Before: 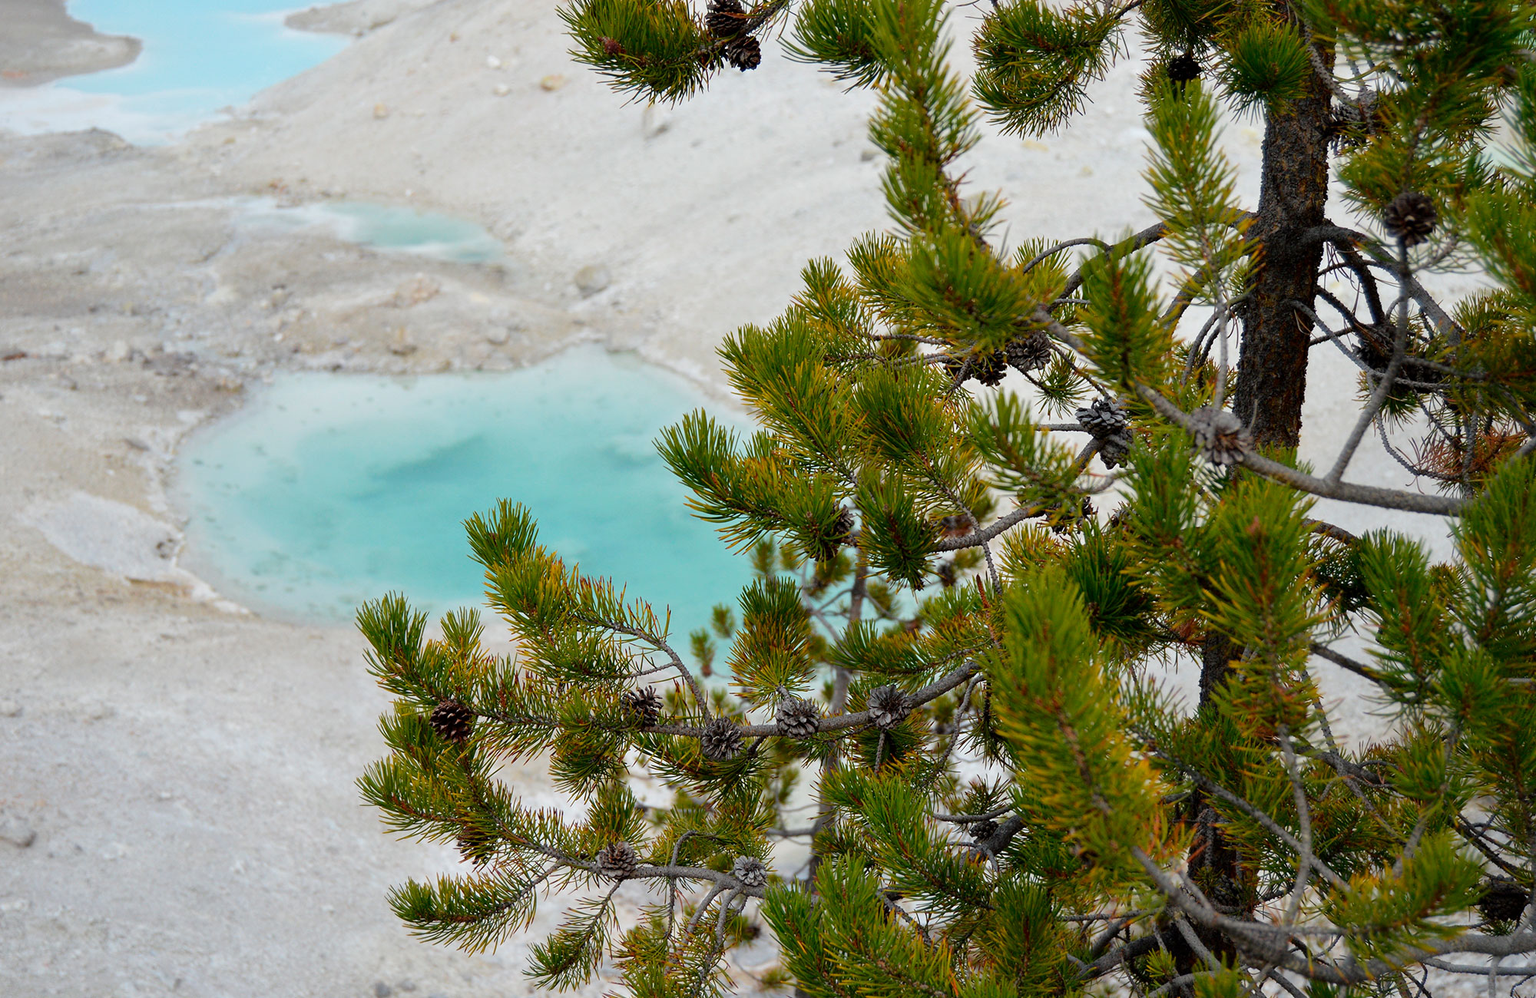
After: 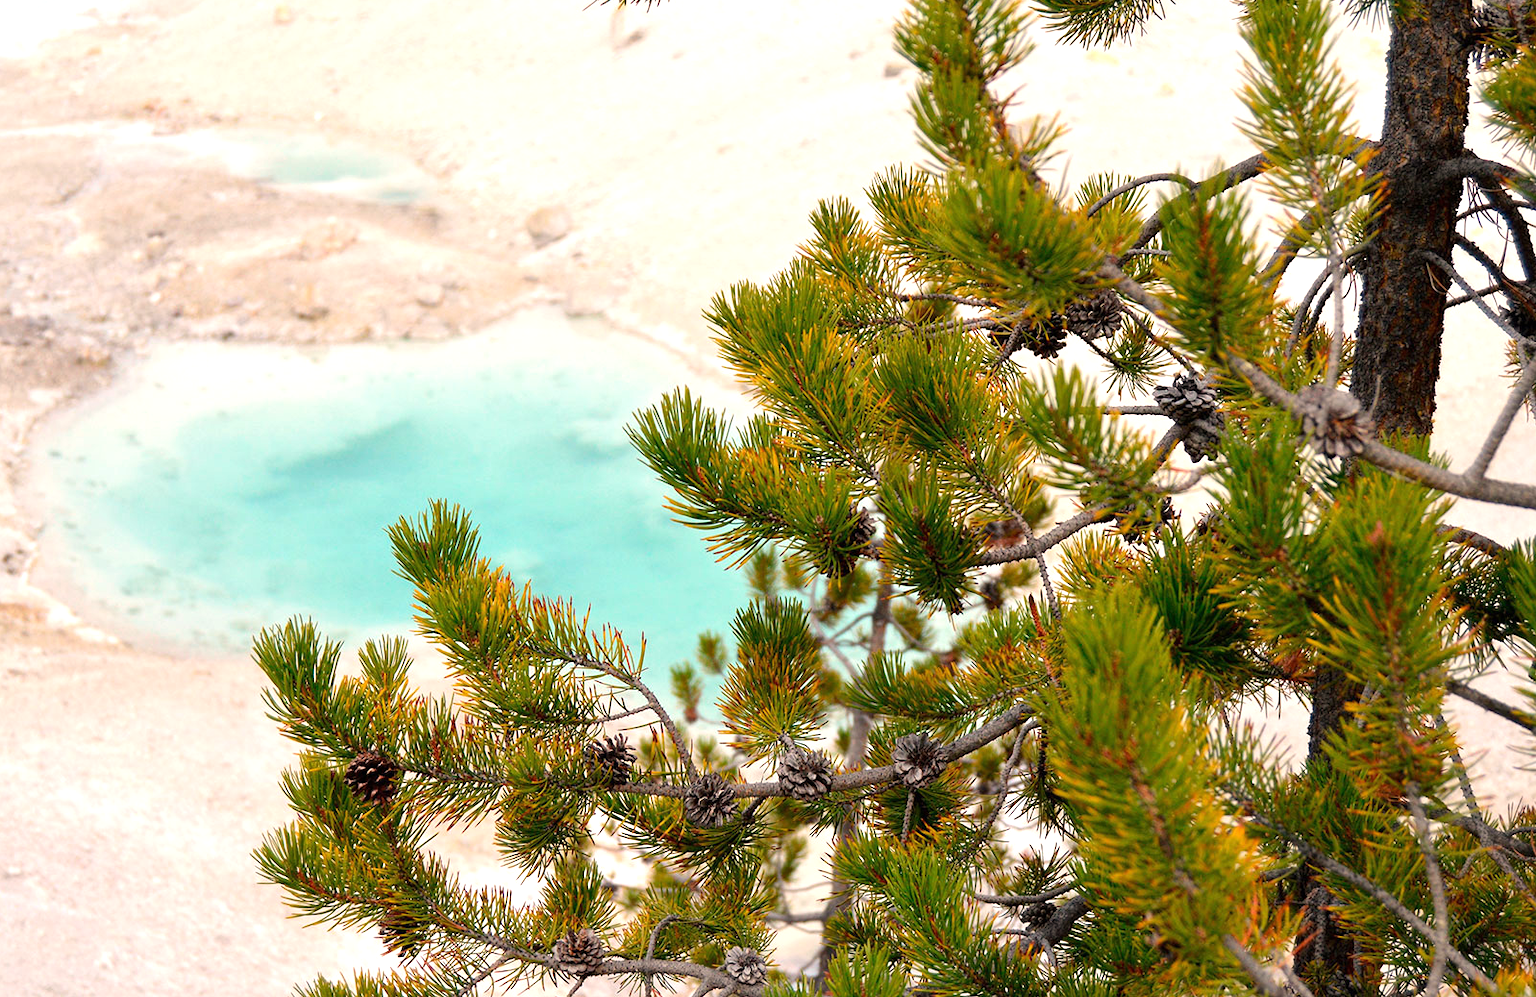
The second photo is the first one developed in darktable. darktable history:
crop and rotate: left 10.071%, top 10.071%, right 10.02%, bottom 10.02%
exposure: black level correction 0, exposure 0.7 EV, compensate highlight preservation false
white balance: red 1.127, blue 0.943
